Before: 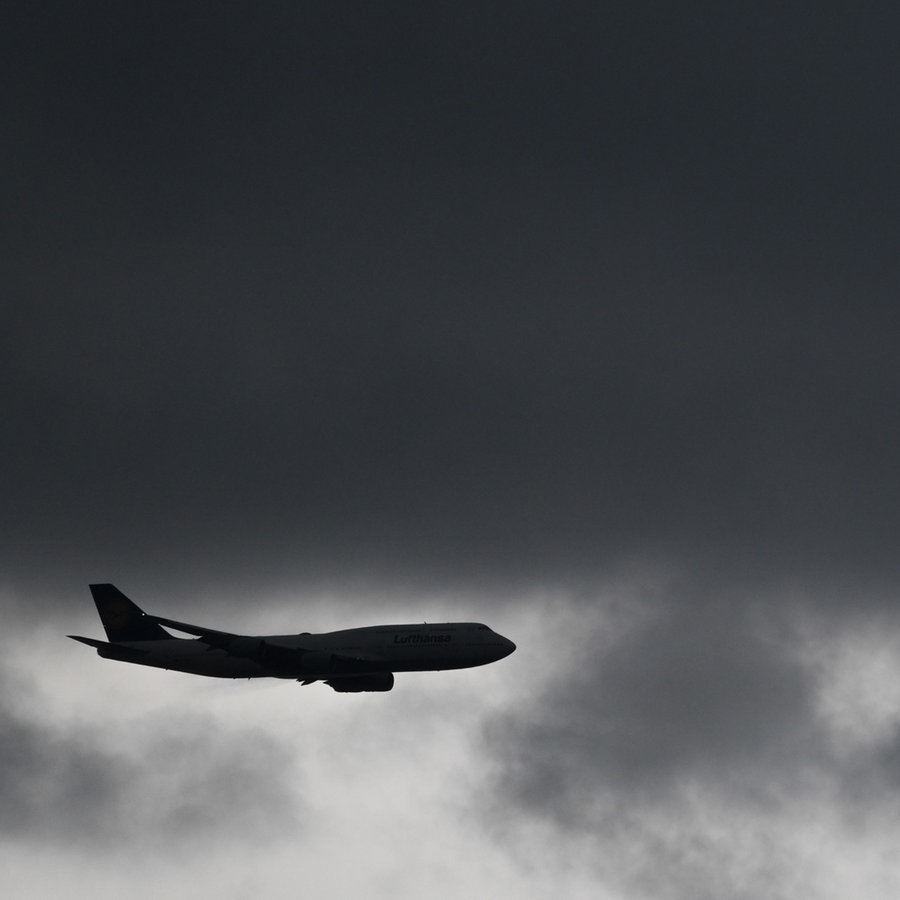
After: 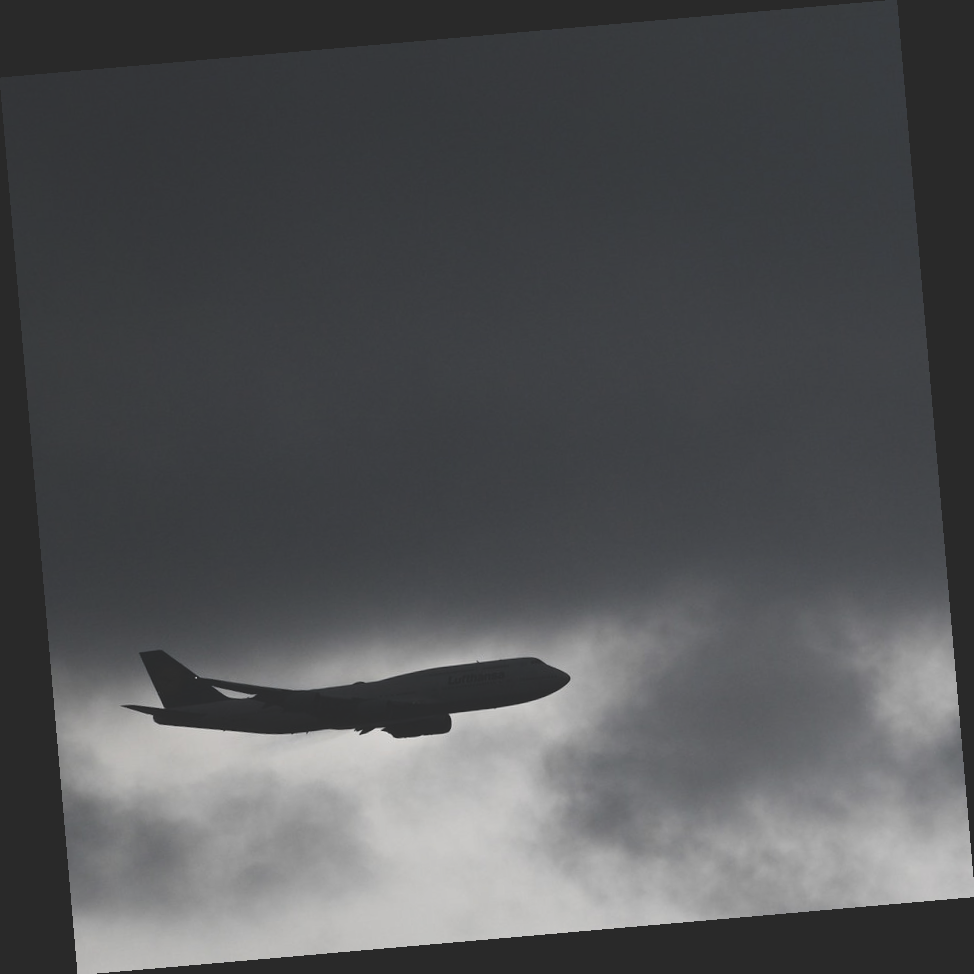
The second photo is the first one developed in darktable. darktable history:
rotate and perspective: rotation -4.98°, automatic cropping off
exposure: black level correction -0.025, exposure -0.117 EV, compensate highlight preservation false
